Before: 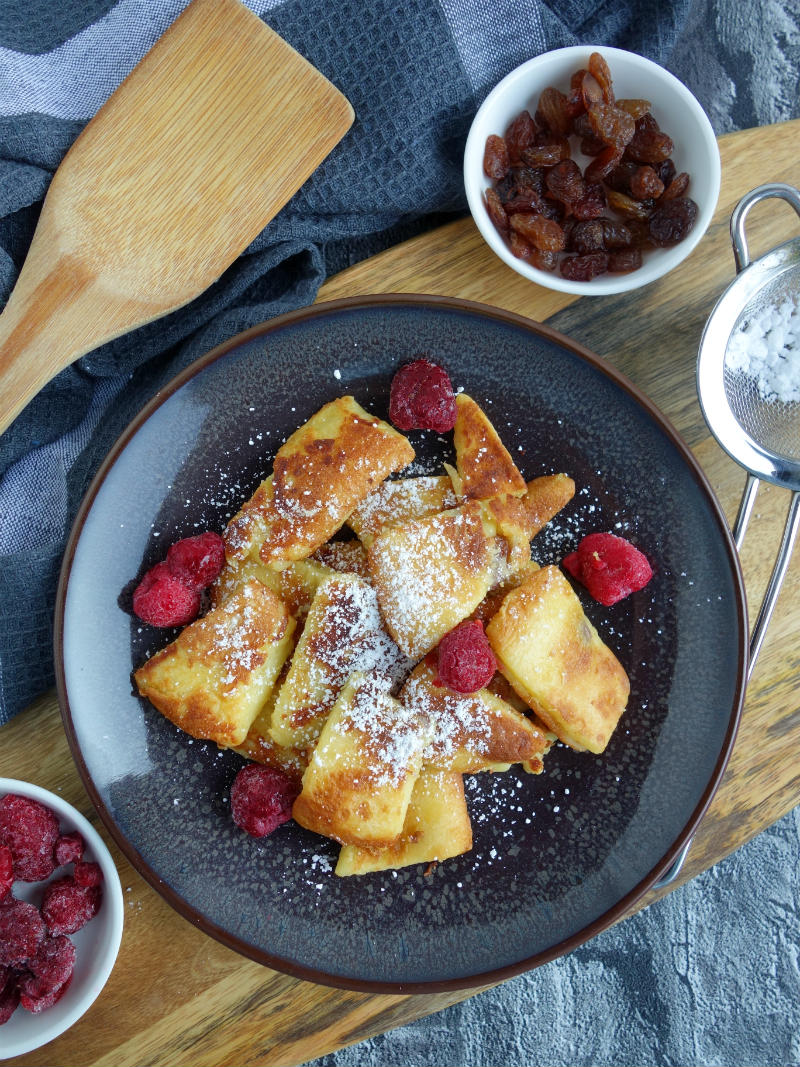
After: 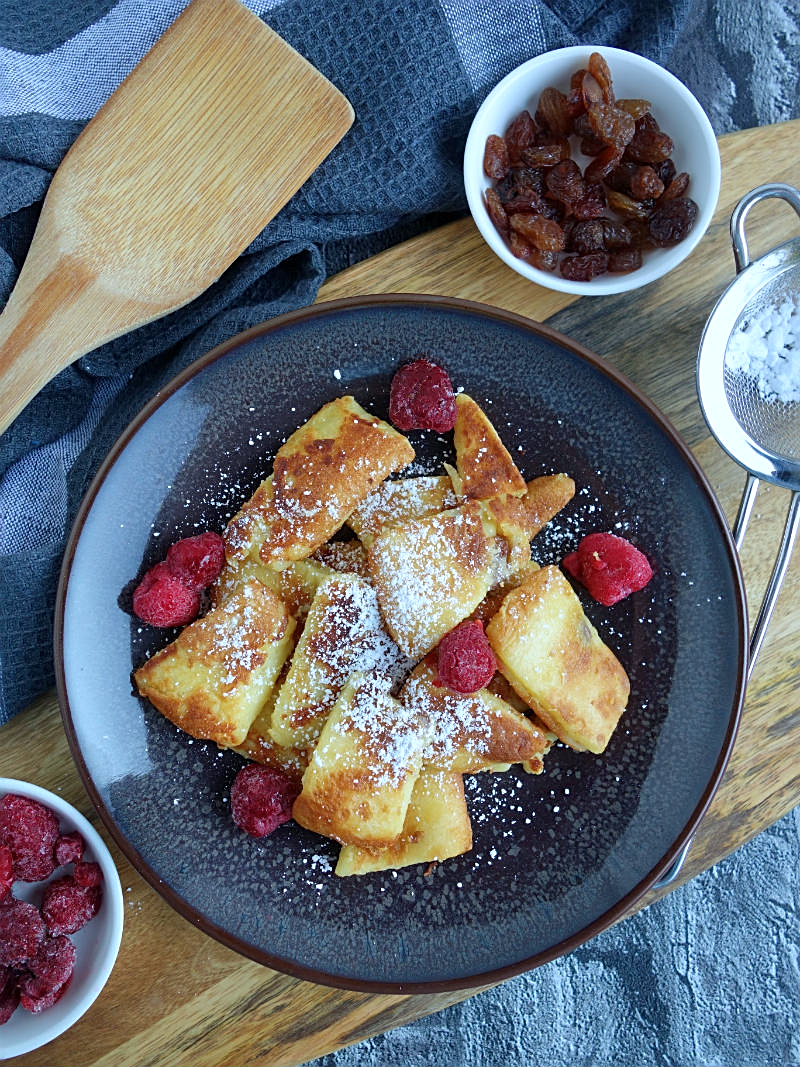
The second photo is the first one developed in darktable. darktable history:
sharpen: on, module defaults
color calibration: x 0.37, y 0.382, temperature 4310.26 K
